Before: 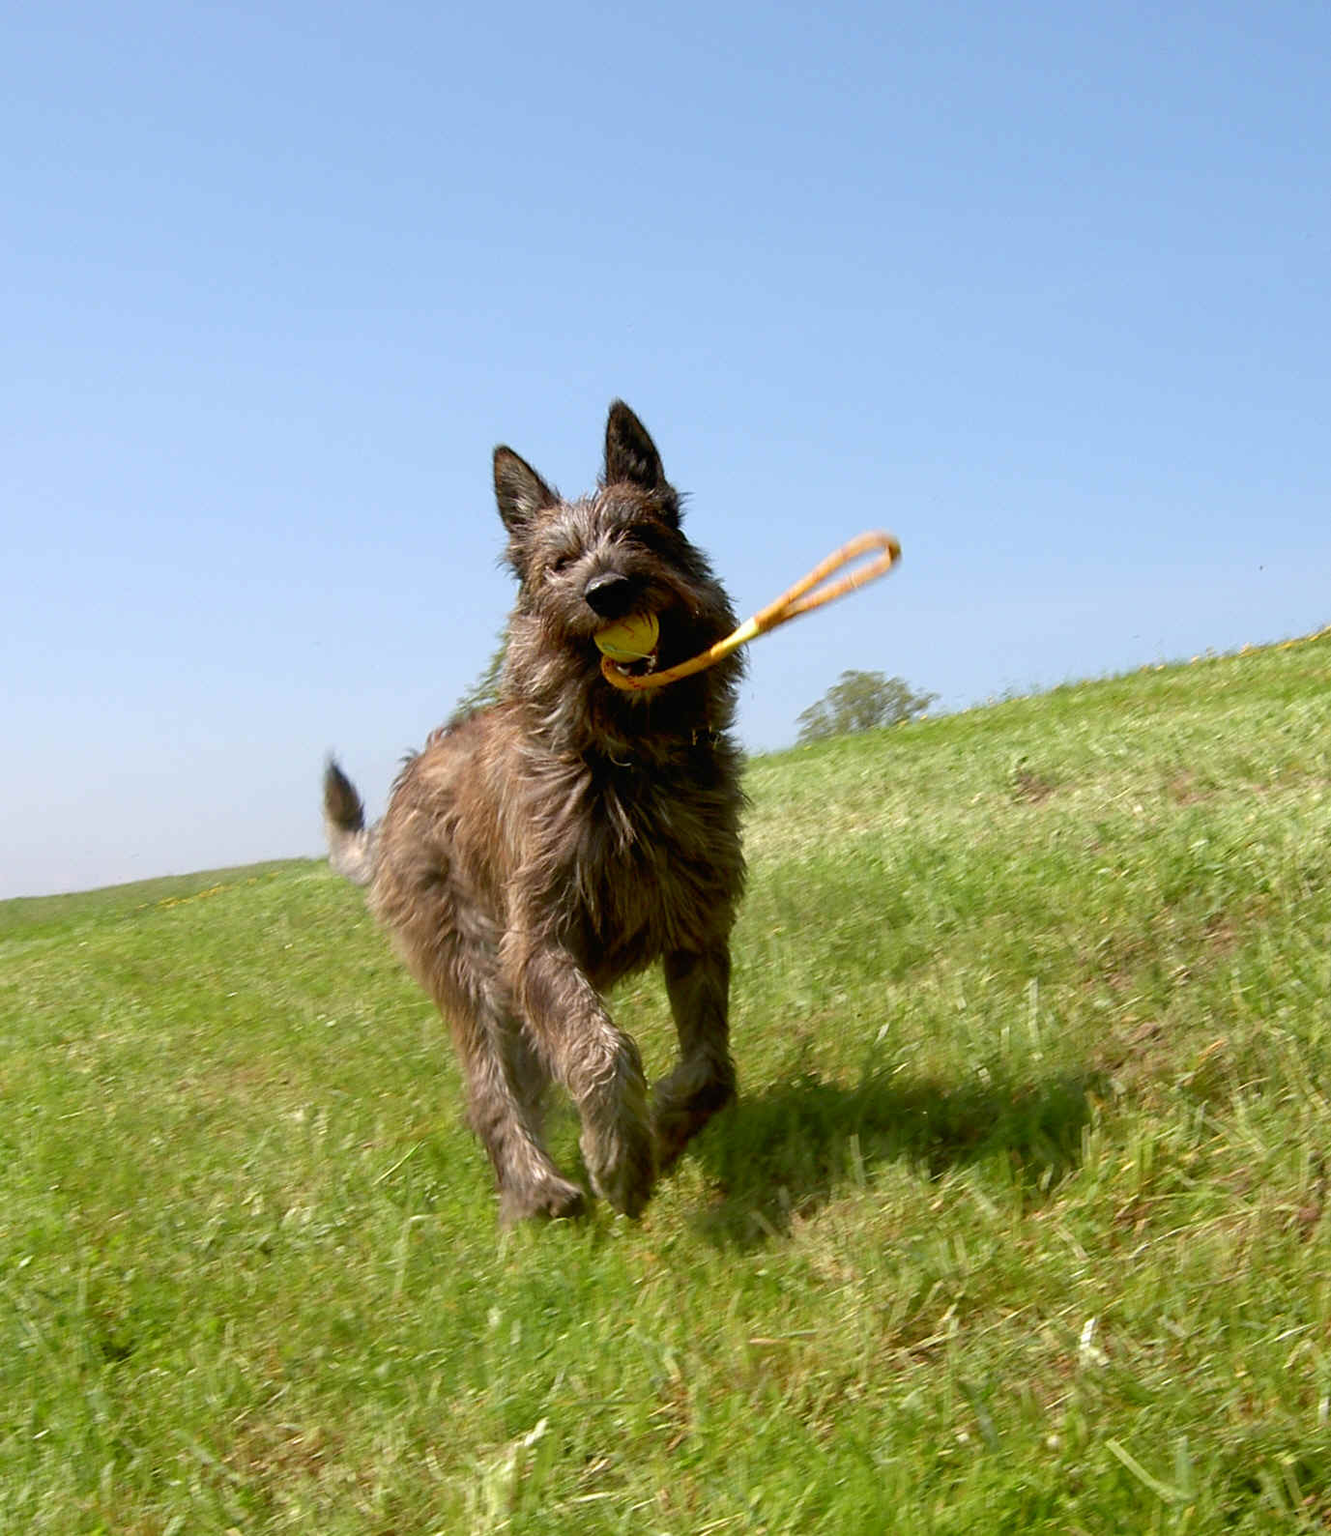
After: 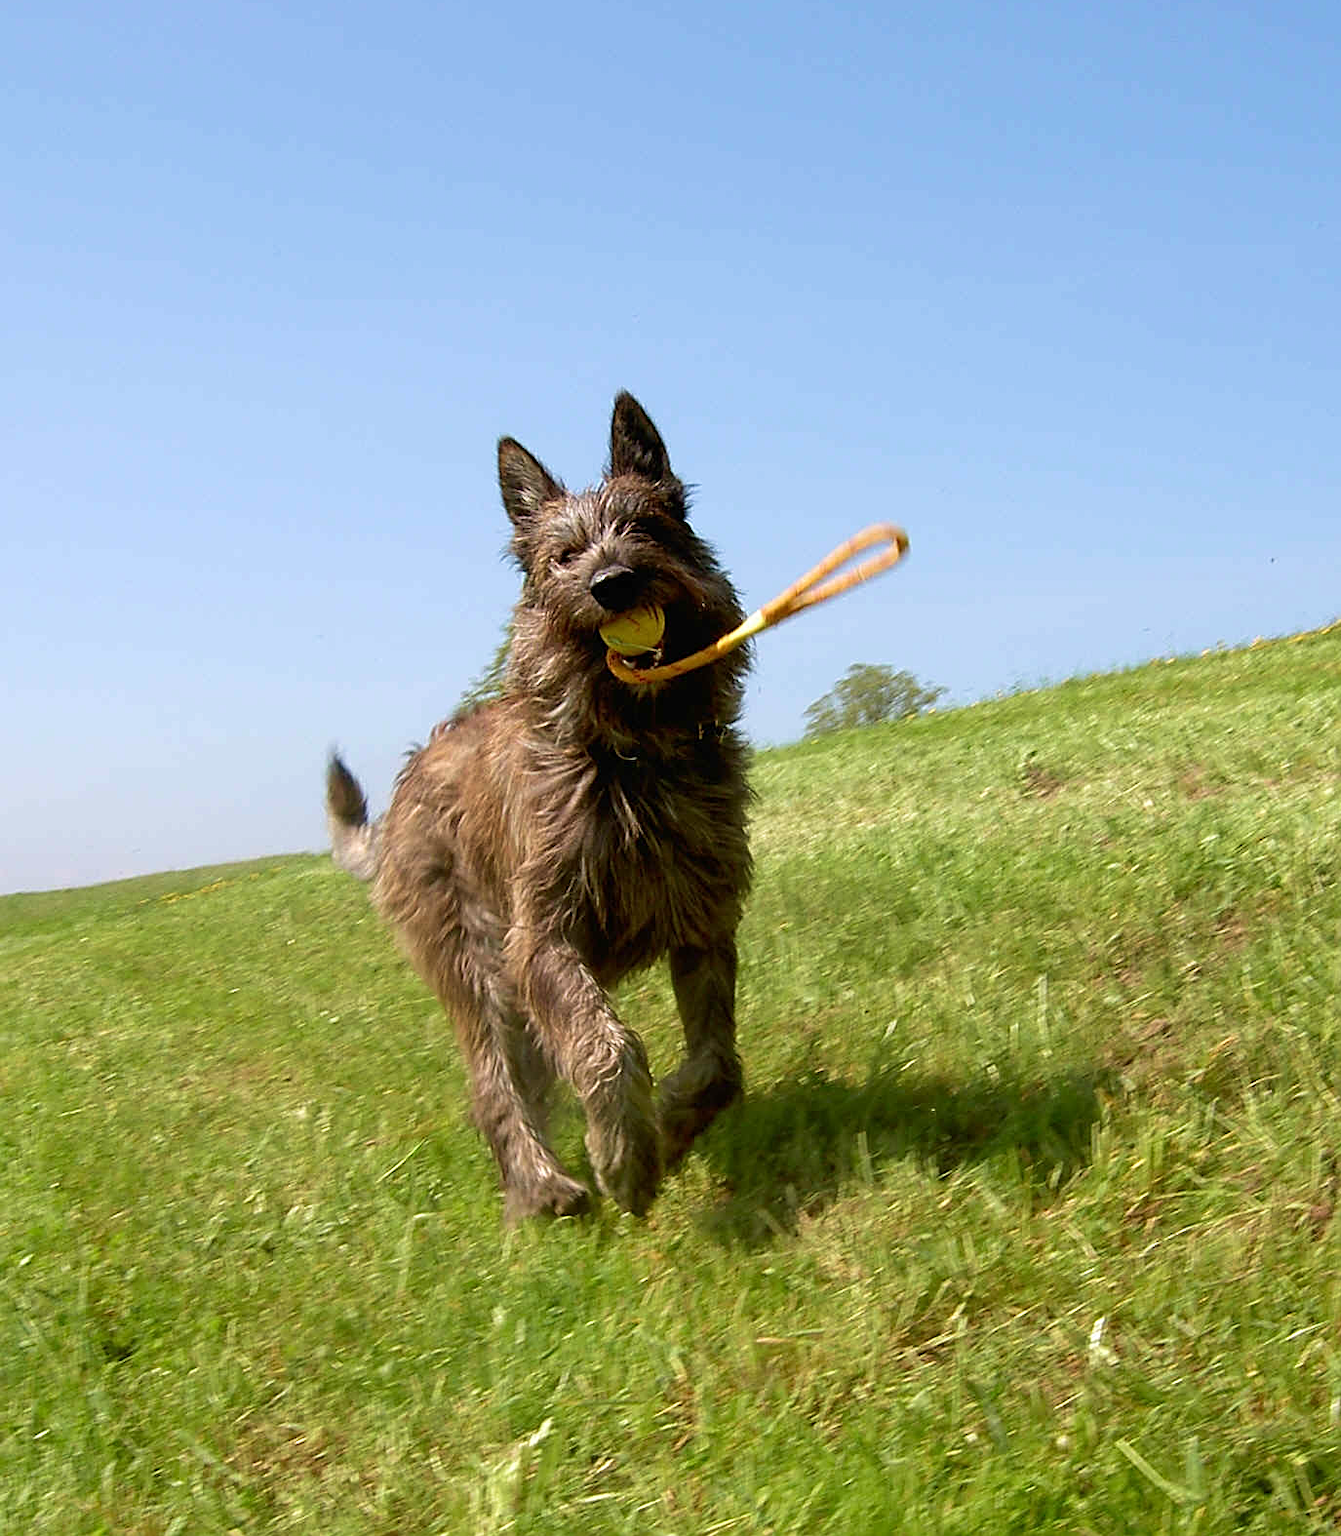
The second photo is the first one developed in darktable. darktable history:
crop: top 0.848%, right 0.067%
sharpen: on, module defaults
velvia: on, module defaults
